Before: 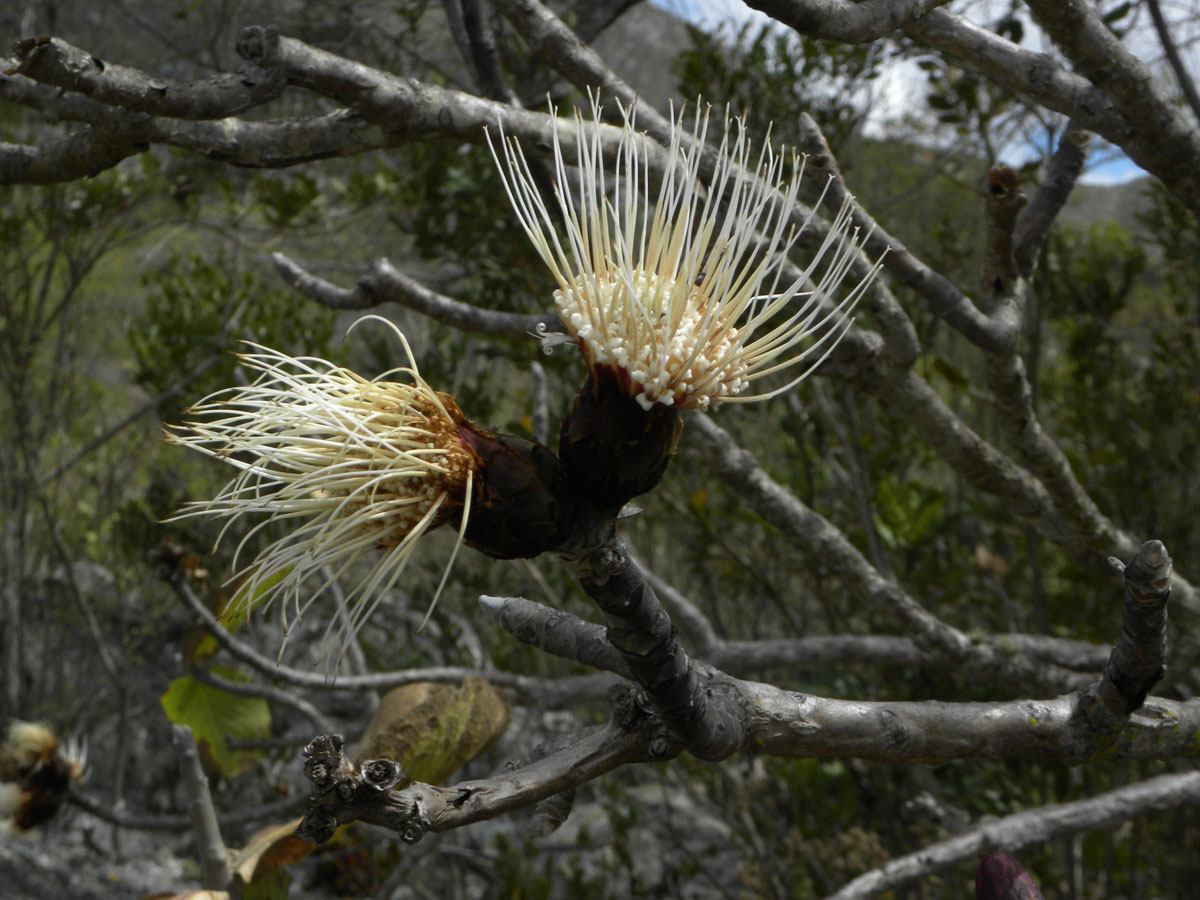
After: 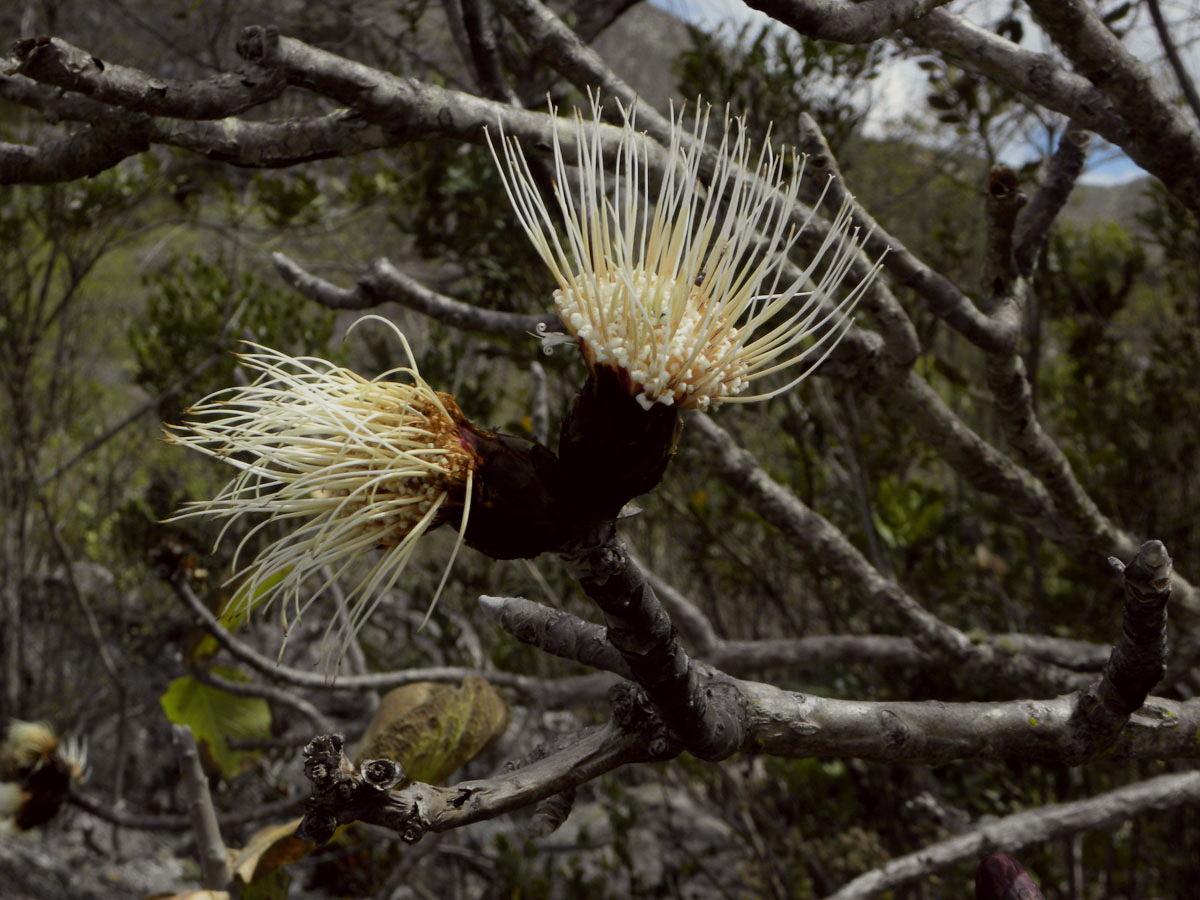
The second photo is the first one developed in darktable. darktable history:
tone equalizer: on, module defaults
color correction: highlights a* -0.95, highlights b* 4.5, shadows a* 3.55
filmic rgb: white relative exposure 3.85 EV, hardness 4.3
bloom: size 5%, threshold 95%, strength 15%
